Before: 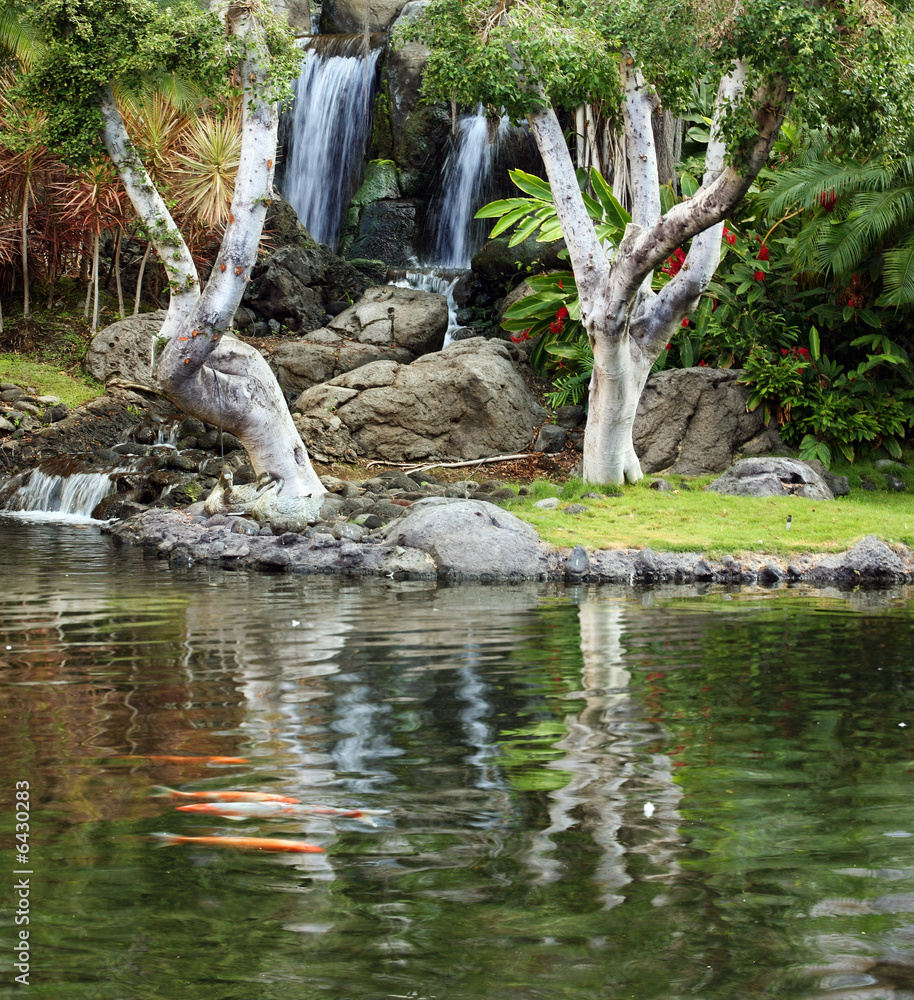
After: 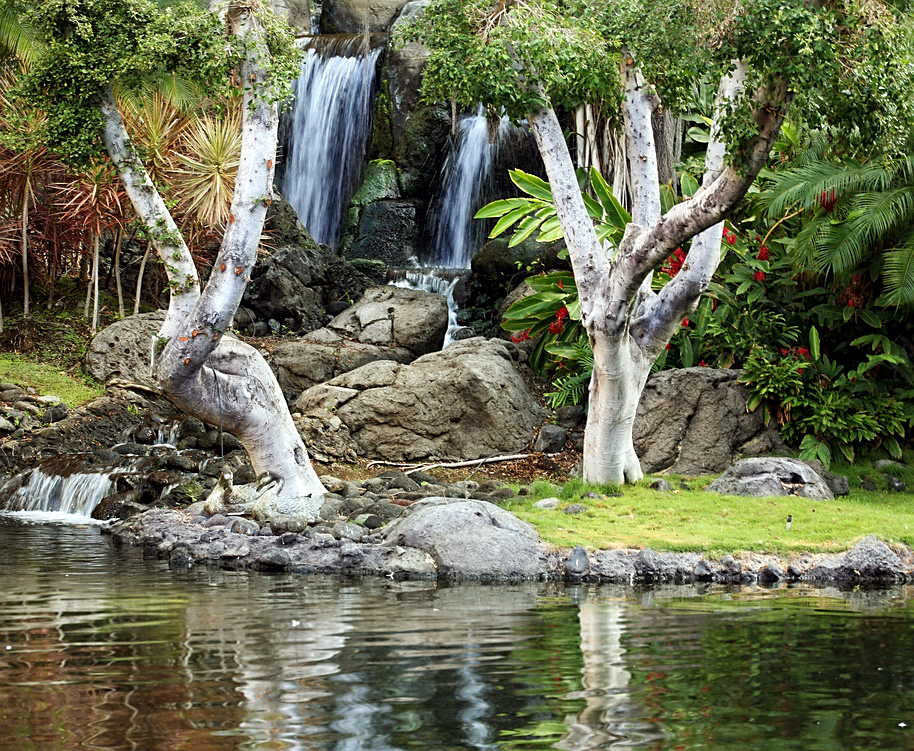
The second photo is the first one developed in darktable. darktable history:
crop: bottom 24.806%
sharpen: radius 1.879, amount 0.409, threshold 1.617
local contrast: highlights 106%, shadows 99%, detail 120%, midtone range 0.2
